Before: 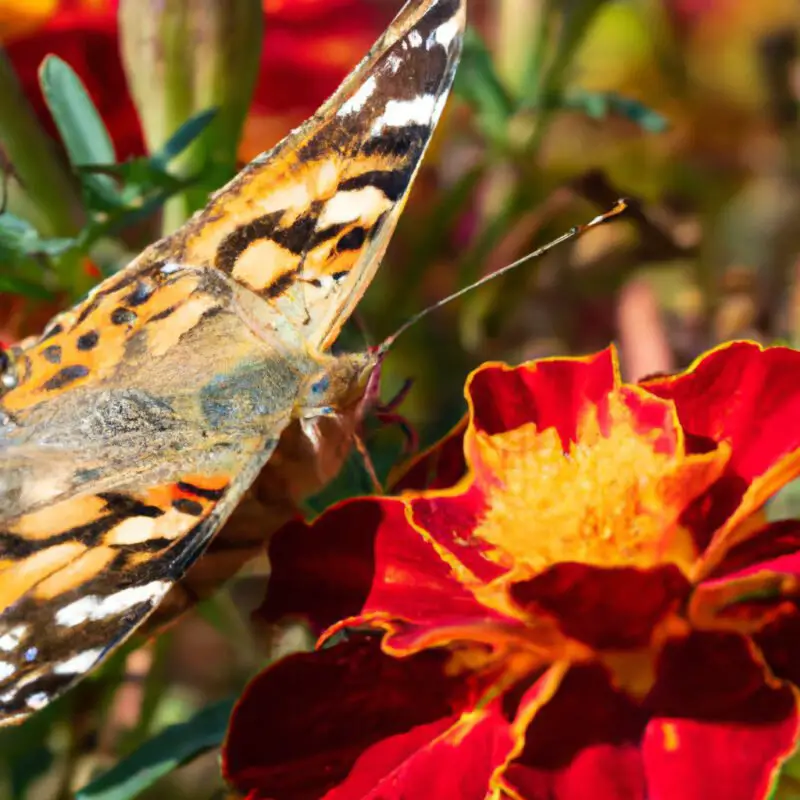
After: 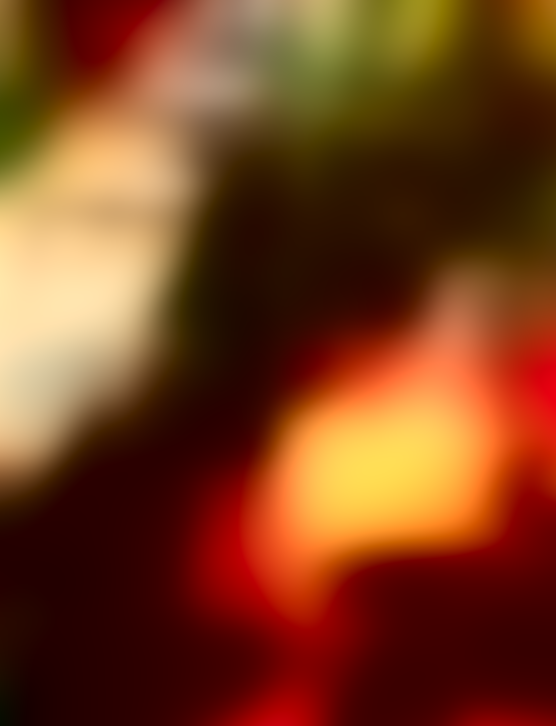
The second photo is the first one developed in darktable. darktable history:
lowpass: radius 31.92, contrast 1.72, brightness -0.98, saturation 0.94
sharpen: on, module defaults
exposure: black level correction 0, exposure 0.7 EV, compensate exposure bias true, compensate highlight preservation false
crop and rotate: left 24.034%, top 2.838%, right 6.406%, bottom 6.299%
